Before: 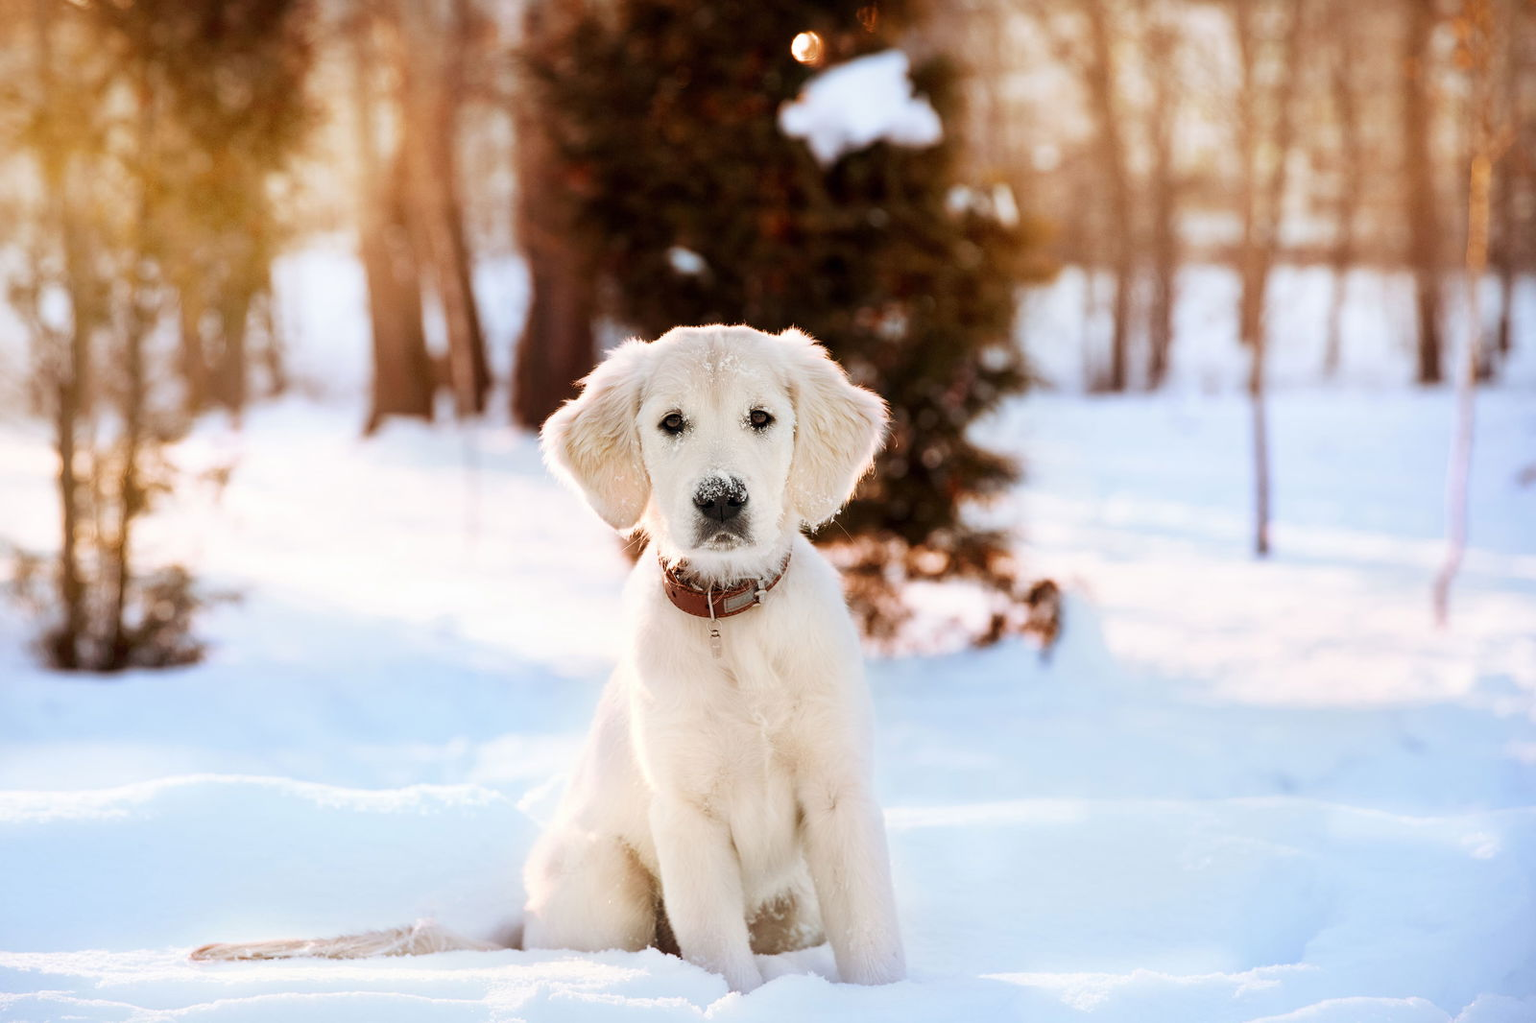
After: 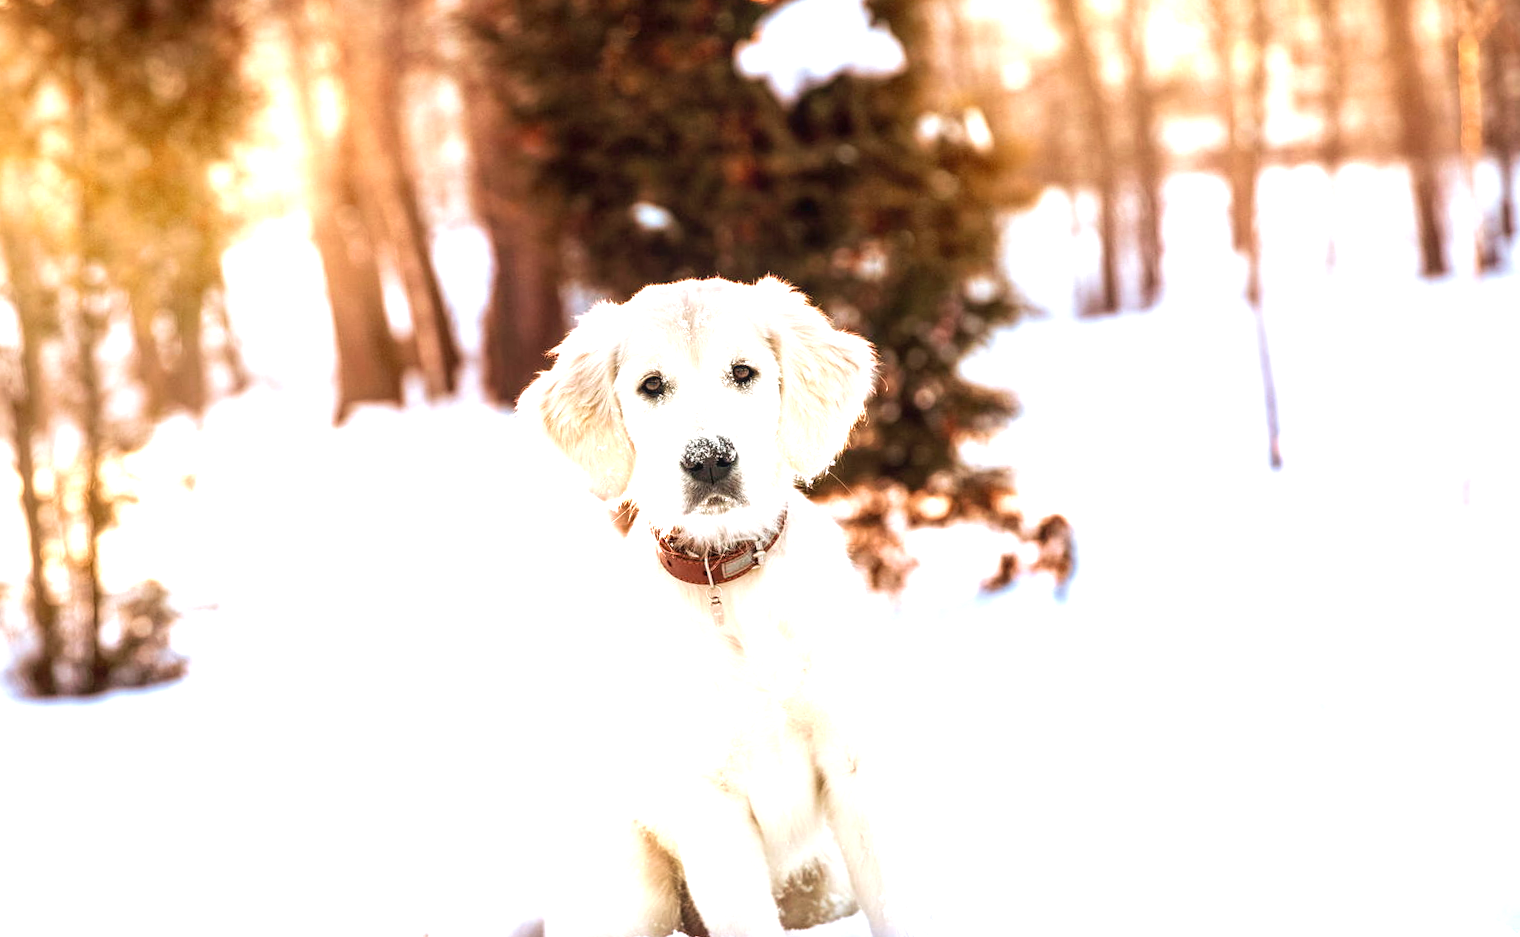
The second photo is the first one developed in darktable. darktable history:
exposure: black level correction 0, exposure 1 EV, compensate highlight preservation false
rotate and perspective: rotation -5°, crop left 0.05, crop right 0.952, crop top 0.11, crop bottom 0.89
local contrast: detail 130%
velvia: on, module defaults
